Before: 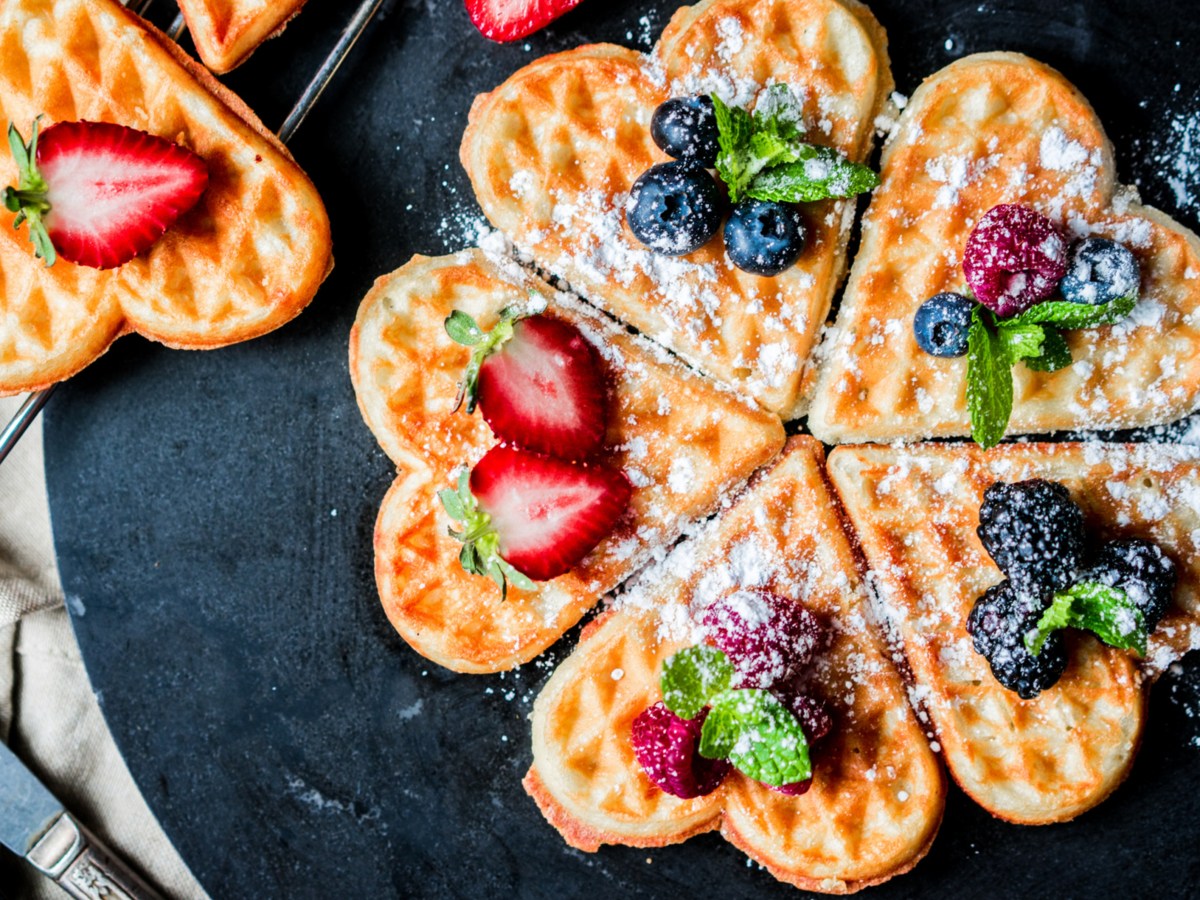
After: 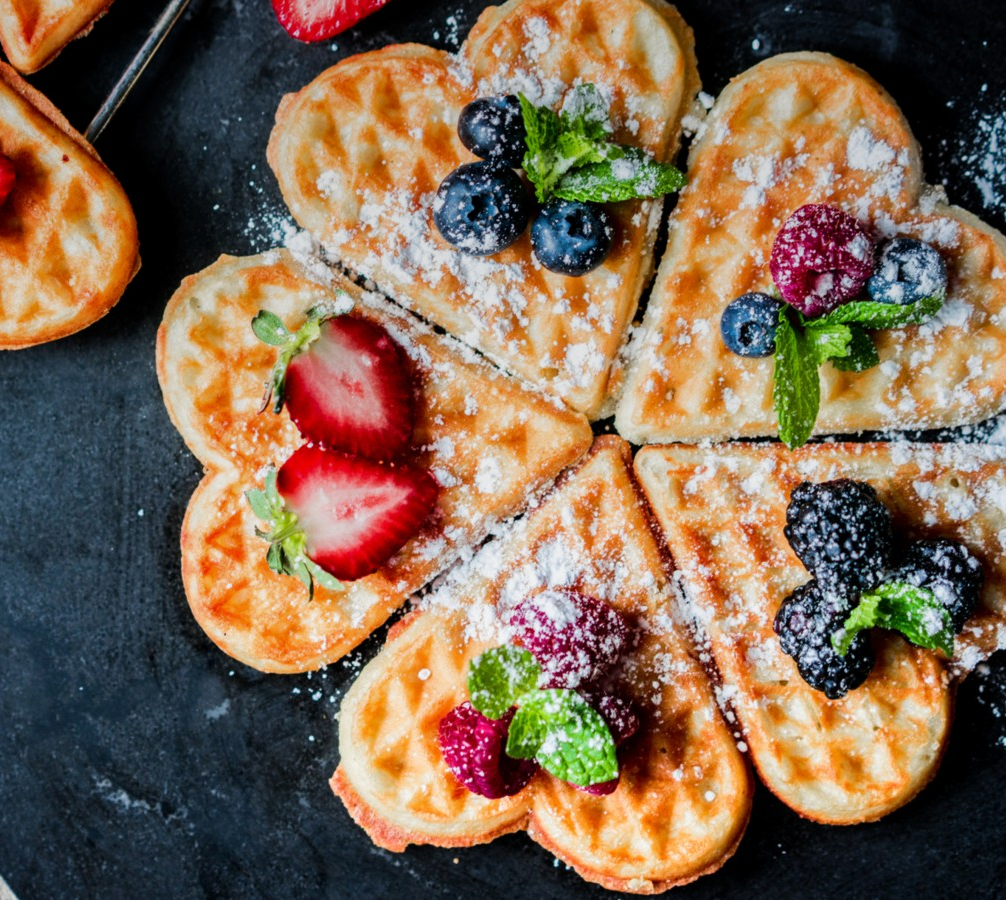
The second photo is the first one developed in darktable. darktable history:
crop: left 16.145%
graduated density: on, module defaults
